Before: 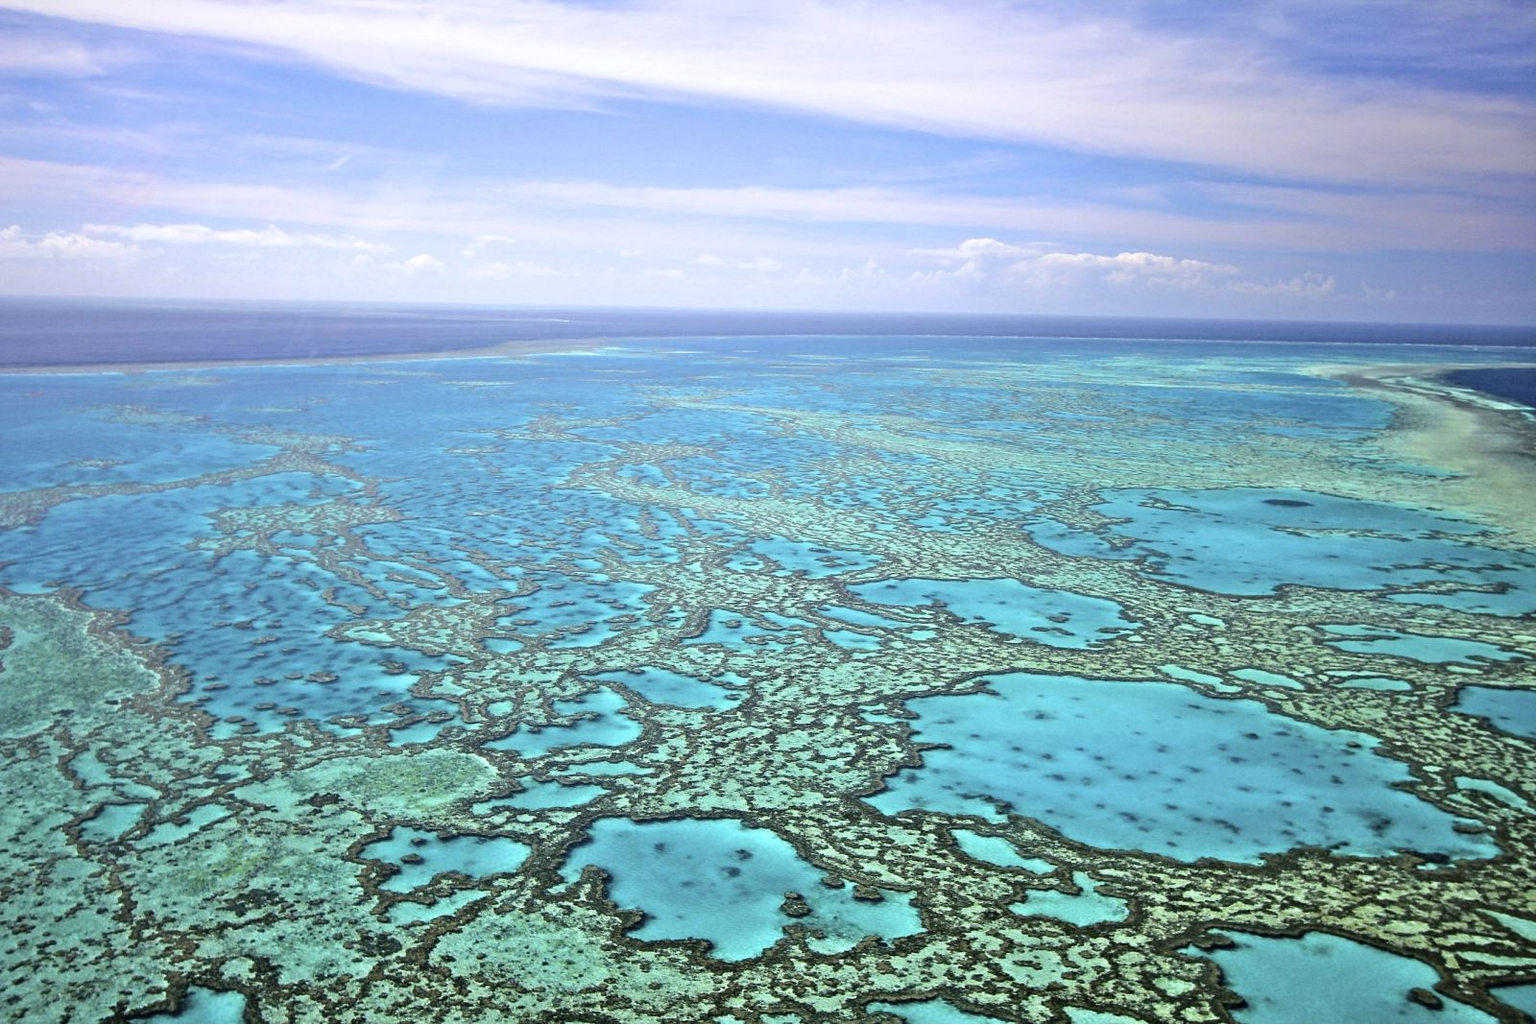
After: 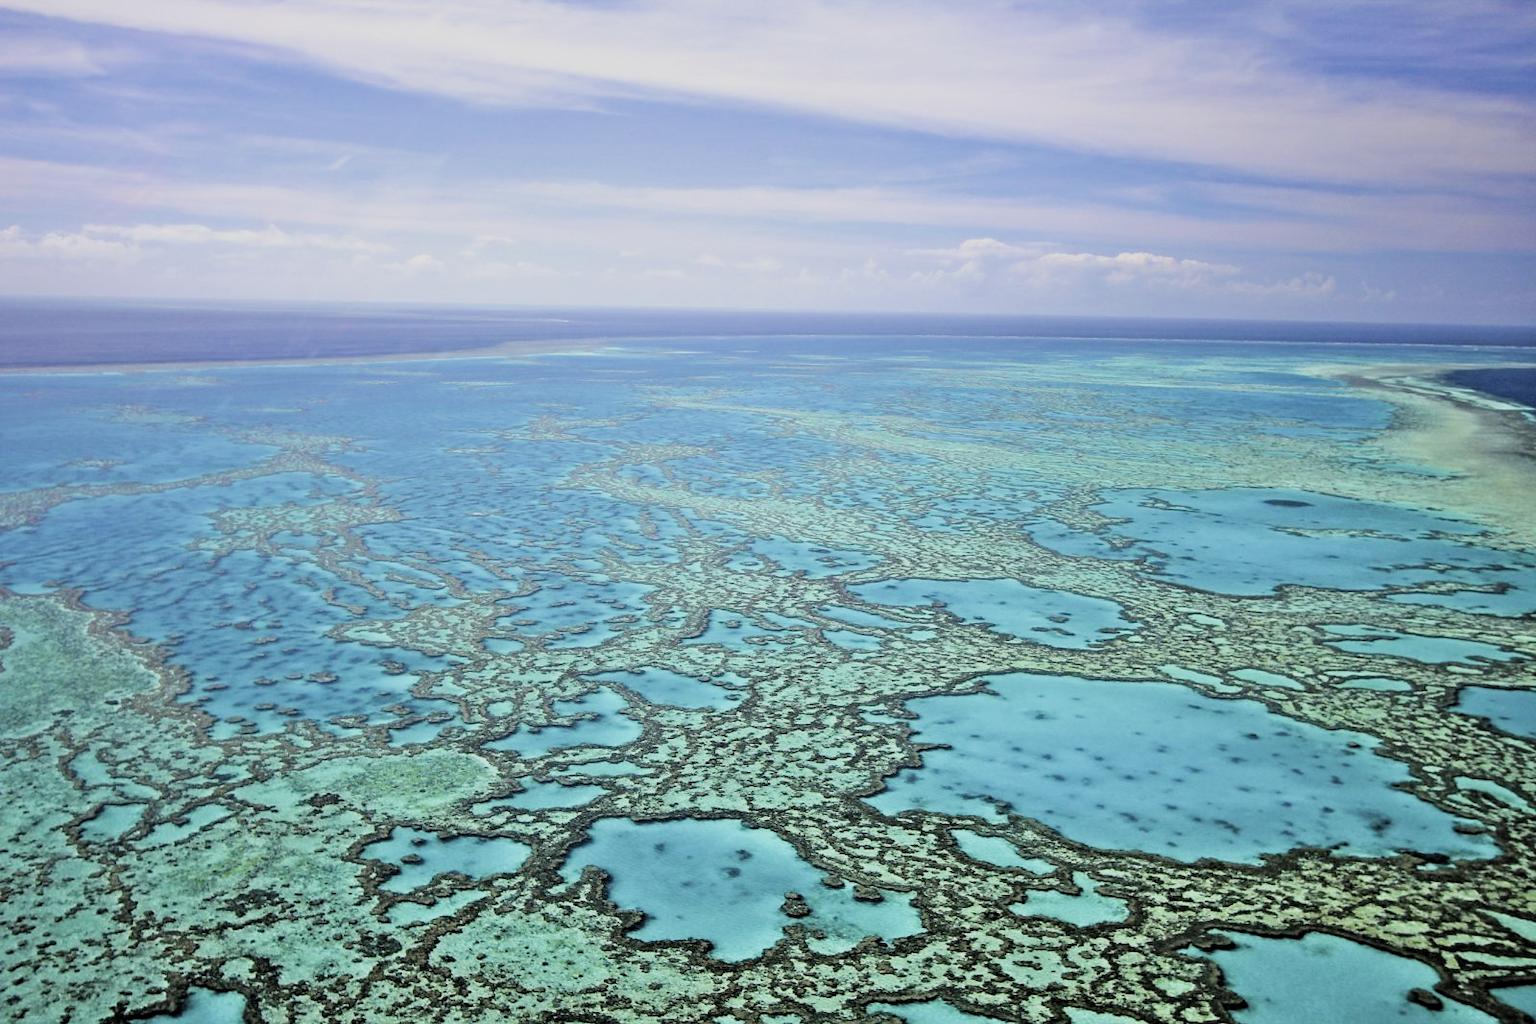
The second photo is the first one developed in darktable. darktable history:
filmic rgb: black relative exposure -7.65 EV, white relative exposure 4.56 EV, hardness 3.61, contrast 0.992, add noise in highlights 0.002, color science v3 (2019), use custom middle-gray values true, contrast in highlights soft
levels: levels [0.016, 0.484, 0.953]
